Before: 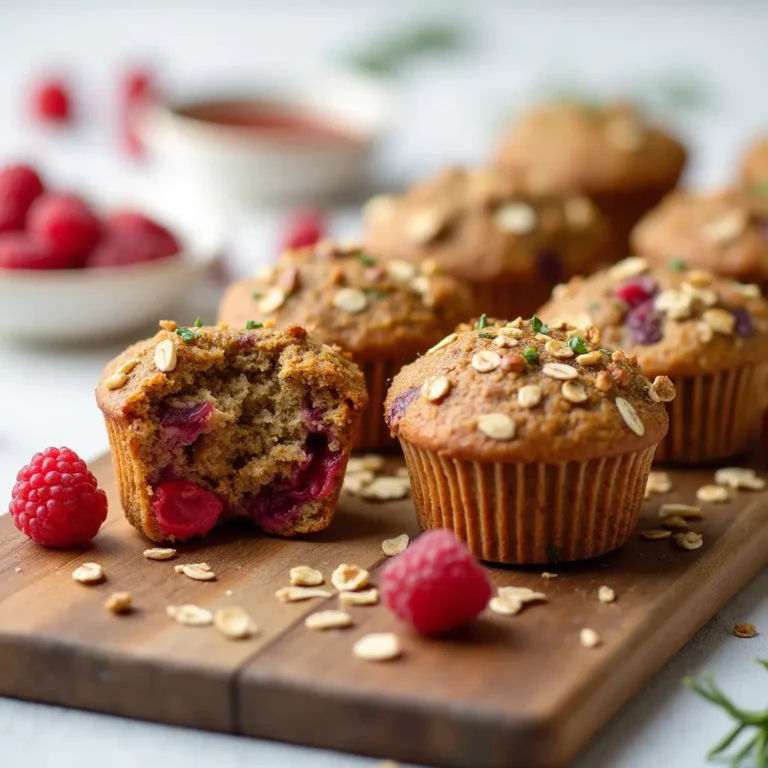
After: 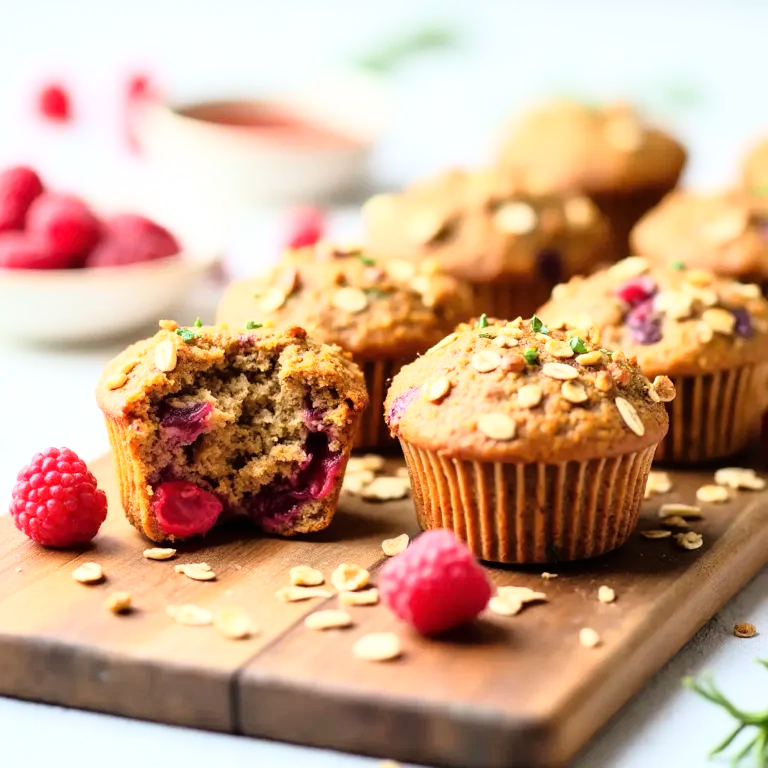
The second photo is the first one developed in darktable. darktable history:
base curve: curves: ch0 [(0, 0) (0.012, 0.01) (0.073, 0.168) (0.31, 0.711) (0.645, 0.957) (1, 1)]
